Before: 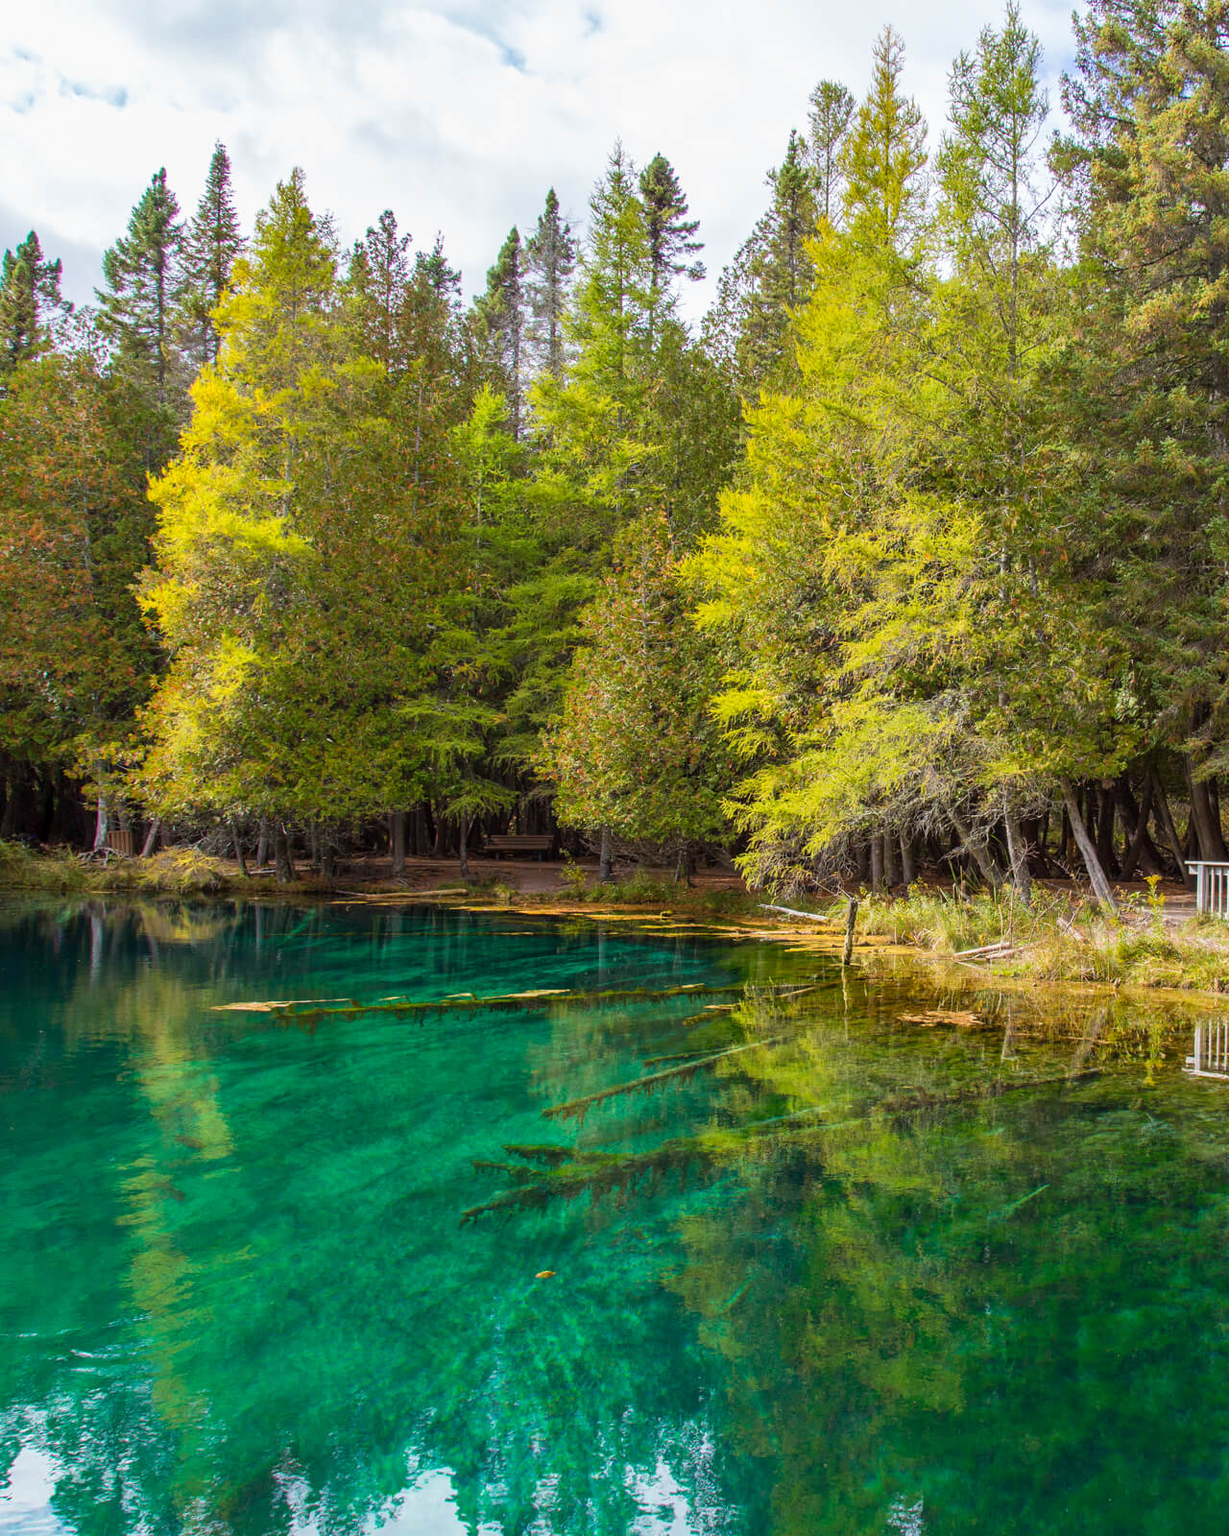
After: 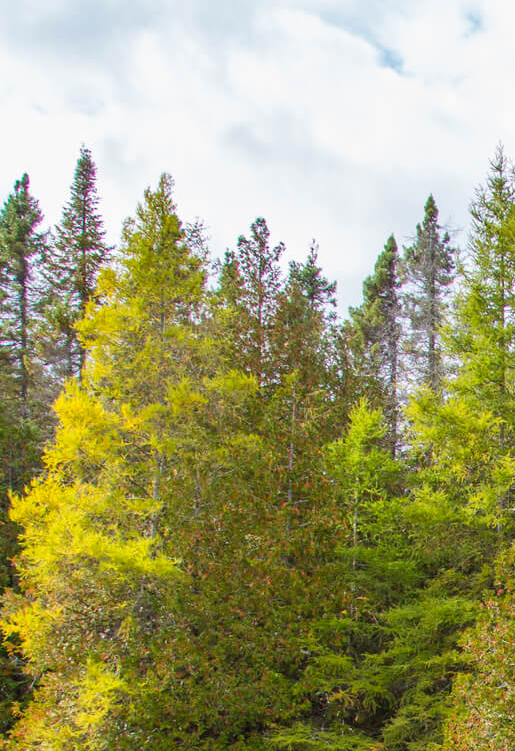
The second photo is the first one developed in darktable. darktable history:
crop and rotate: left 11.299%, top 0.098%, right 48.449%, bottom 52.952%
